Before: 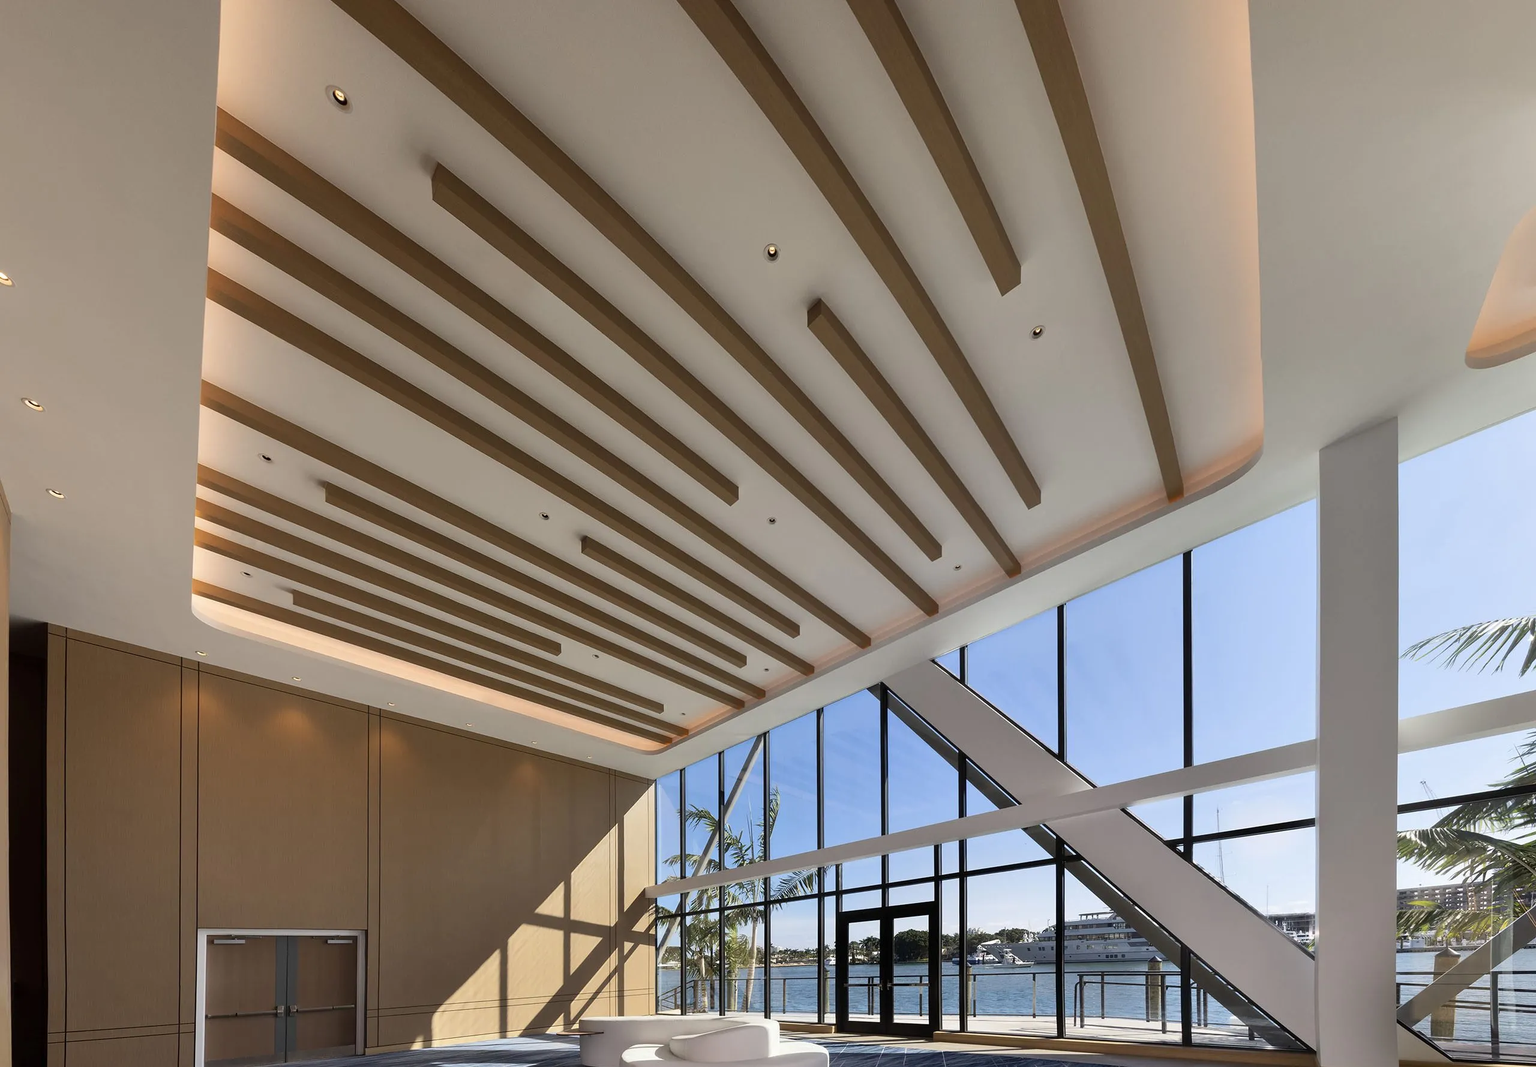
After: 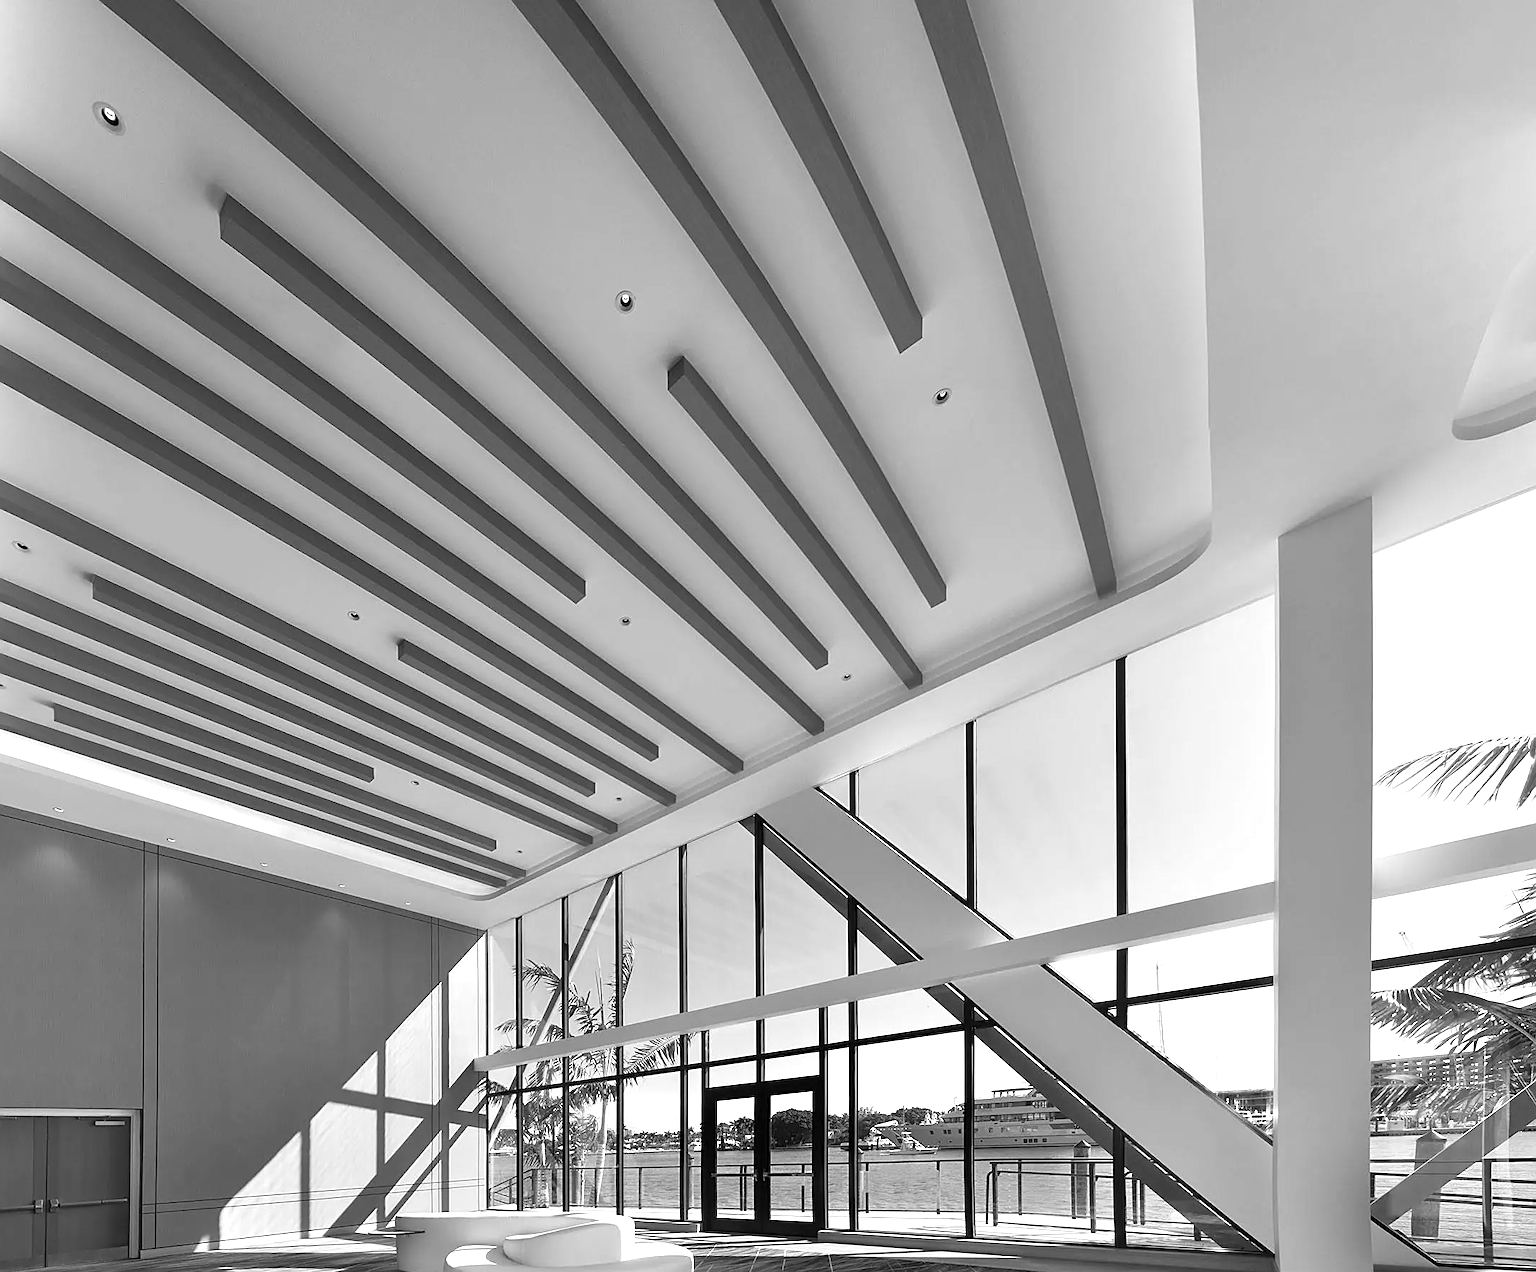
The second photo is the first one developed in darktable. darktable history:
sharpen: on, module defaults
exposure: exposure 0.648 EV, compensate highlight preservation false
crop: left 16.145%
monochrome: on, module defaults
